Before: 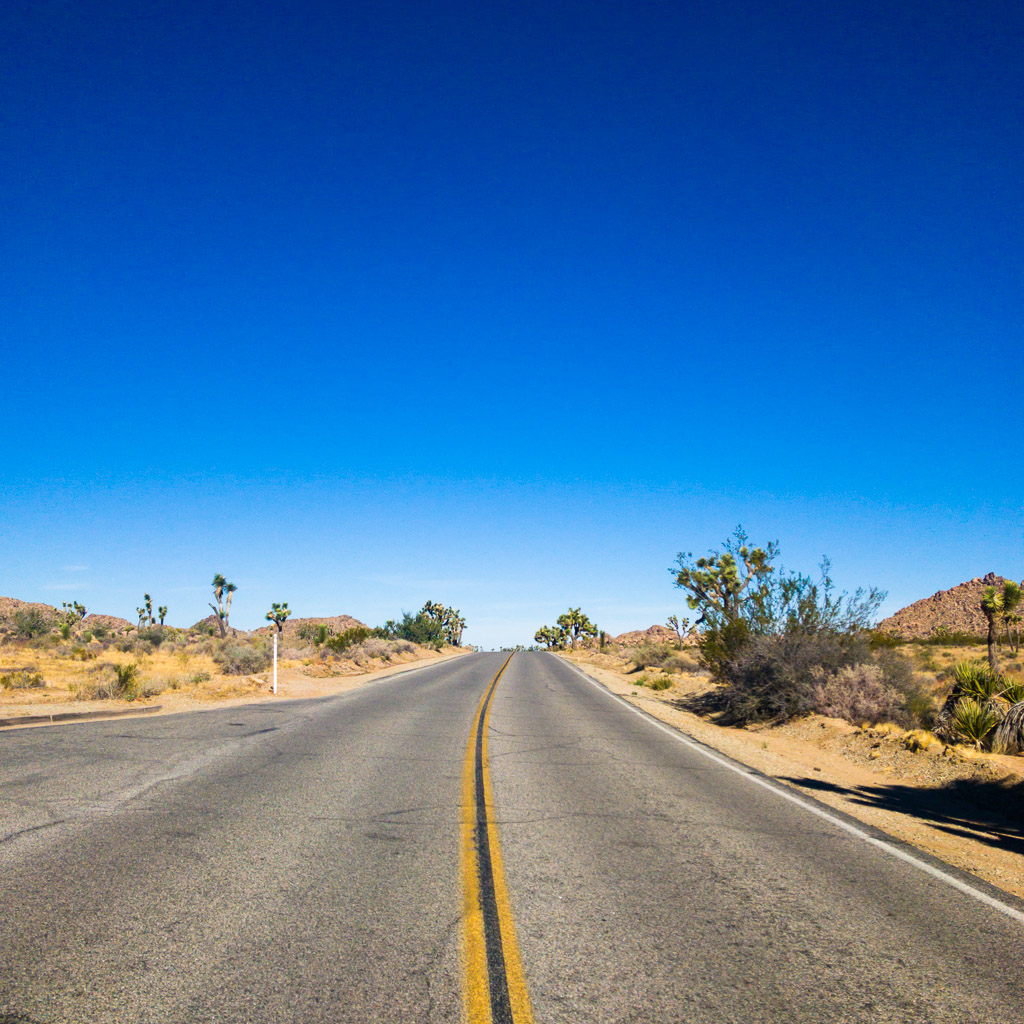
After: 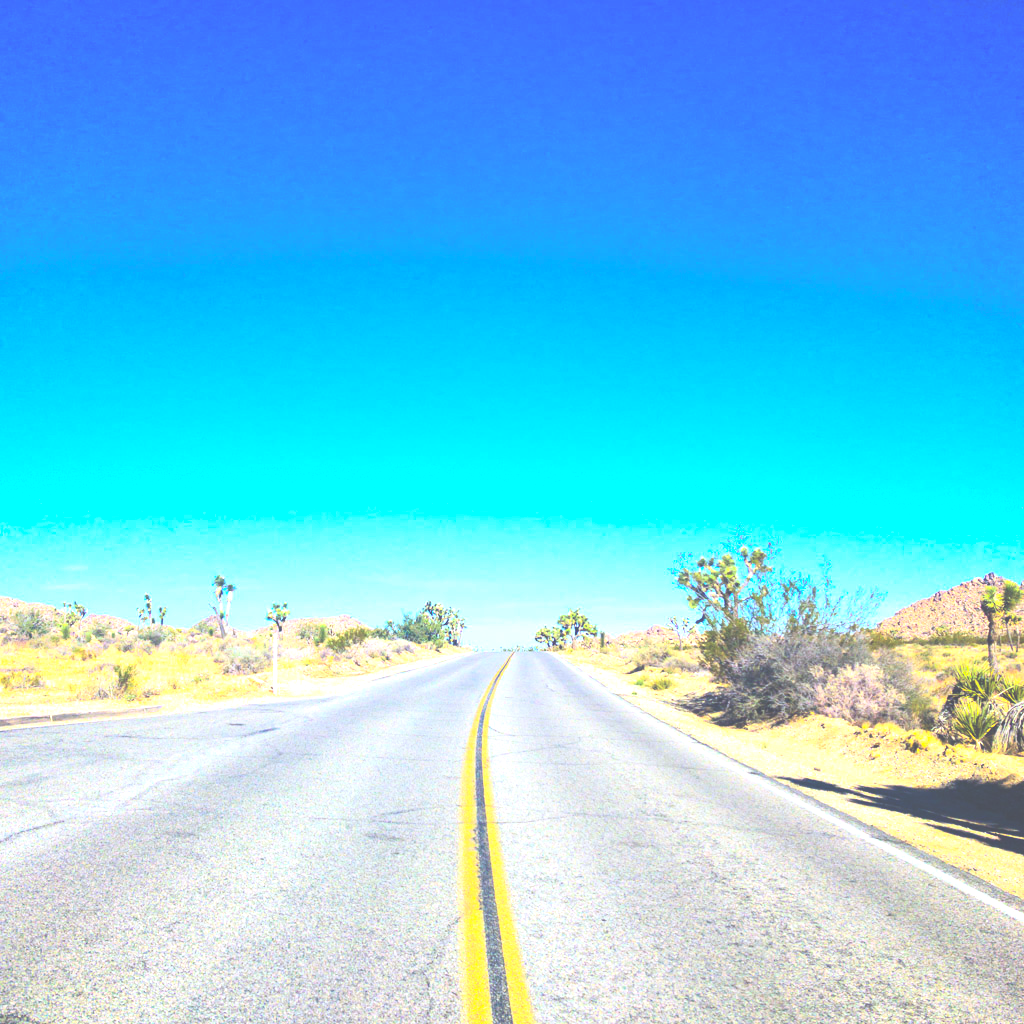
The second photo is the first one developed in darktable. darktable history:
contrast brightness saturation: contrast 0.2, brightness 0.16, saturation 0.22
exposure: black level correction -0.023, exposure 1.397 EV, compensate highlight preservation false
color calibration: illuminant as shot in camera, x 0.358, y 0.373, temperature 4628.91 K
white balance: red 0.925, blue 1.046
